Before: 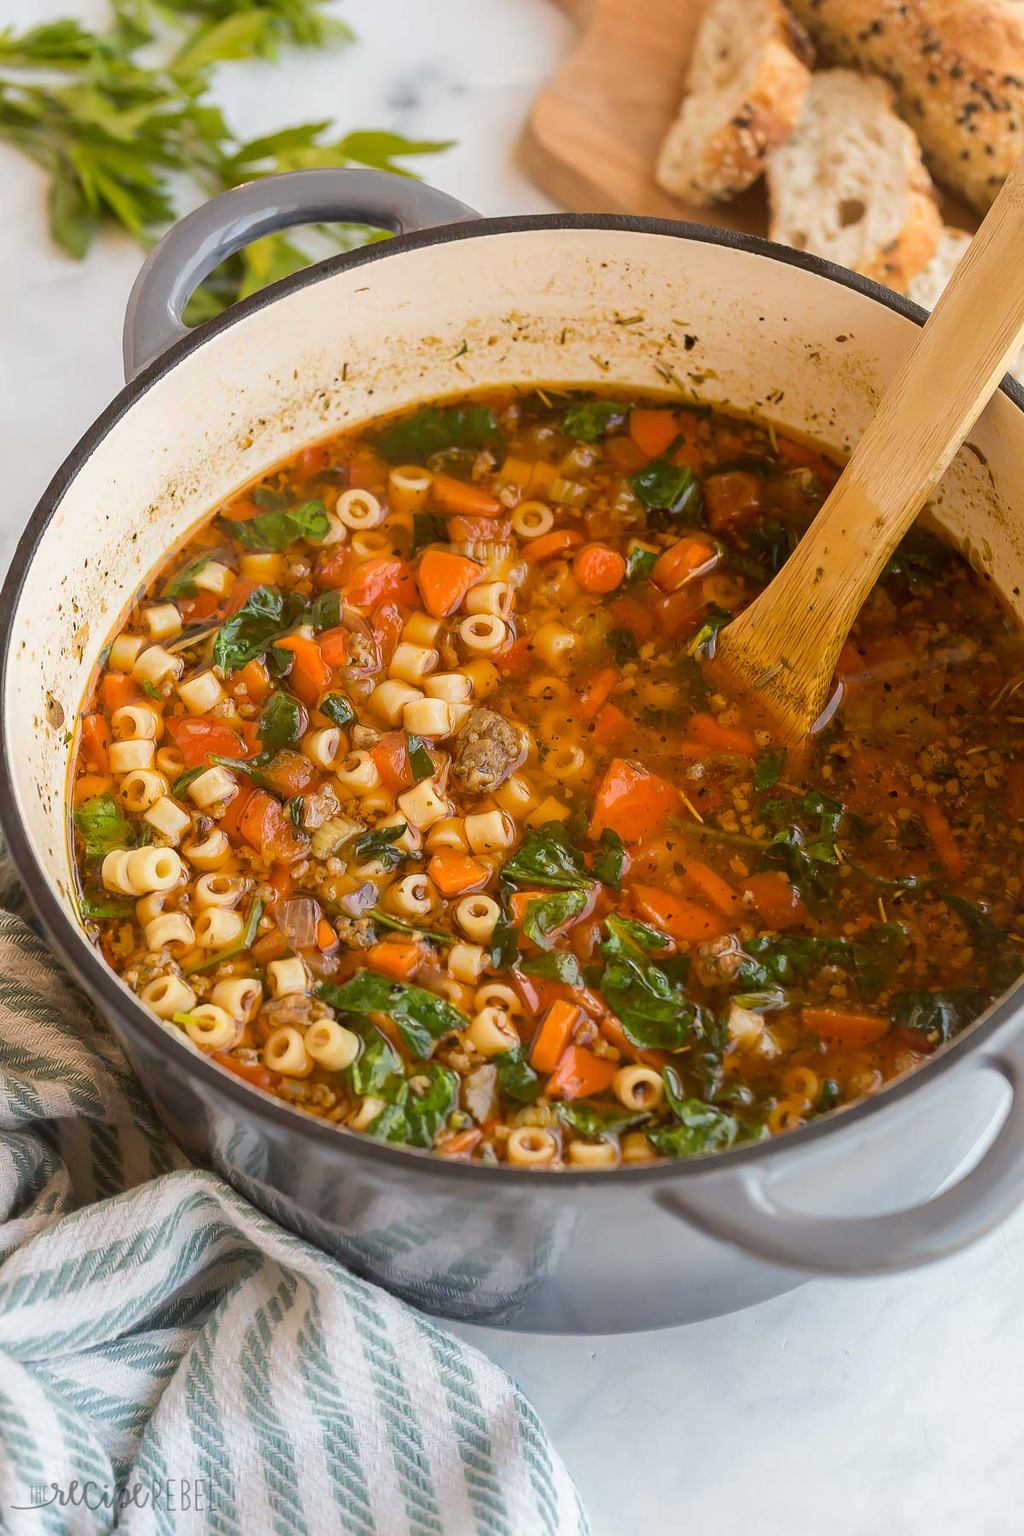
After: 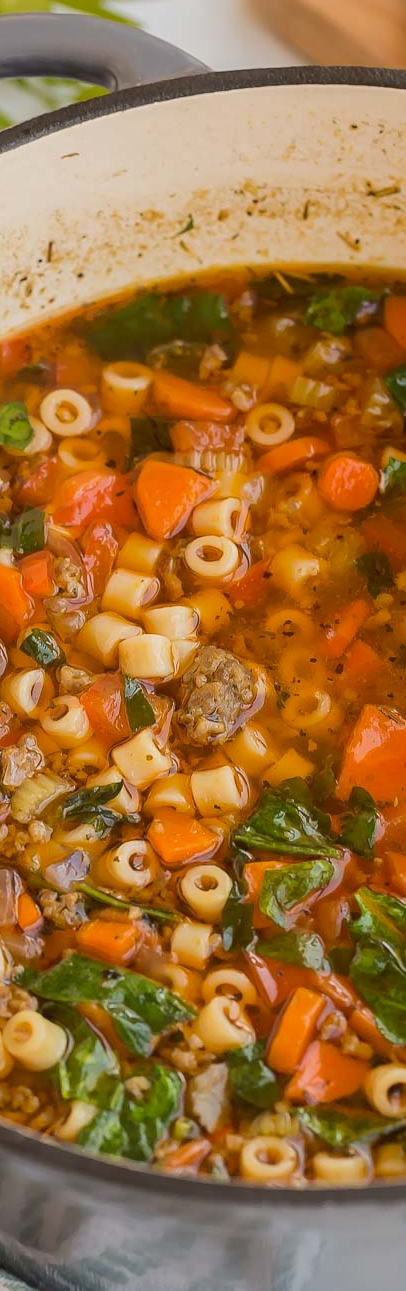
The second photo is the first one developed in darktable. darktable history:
crop and rotate: left 29.518%, top 10.239%, right 36.647%, bottom 18.003%
shadows and highlights: shadows -20.05, white point adjustment -1.89, highlights -35.21
